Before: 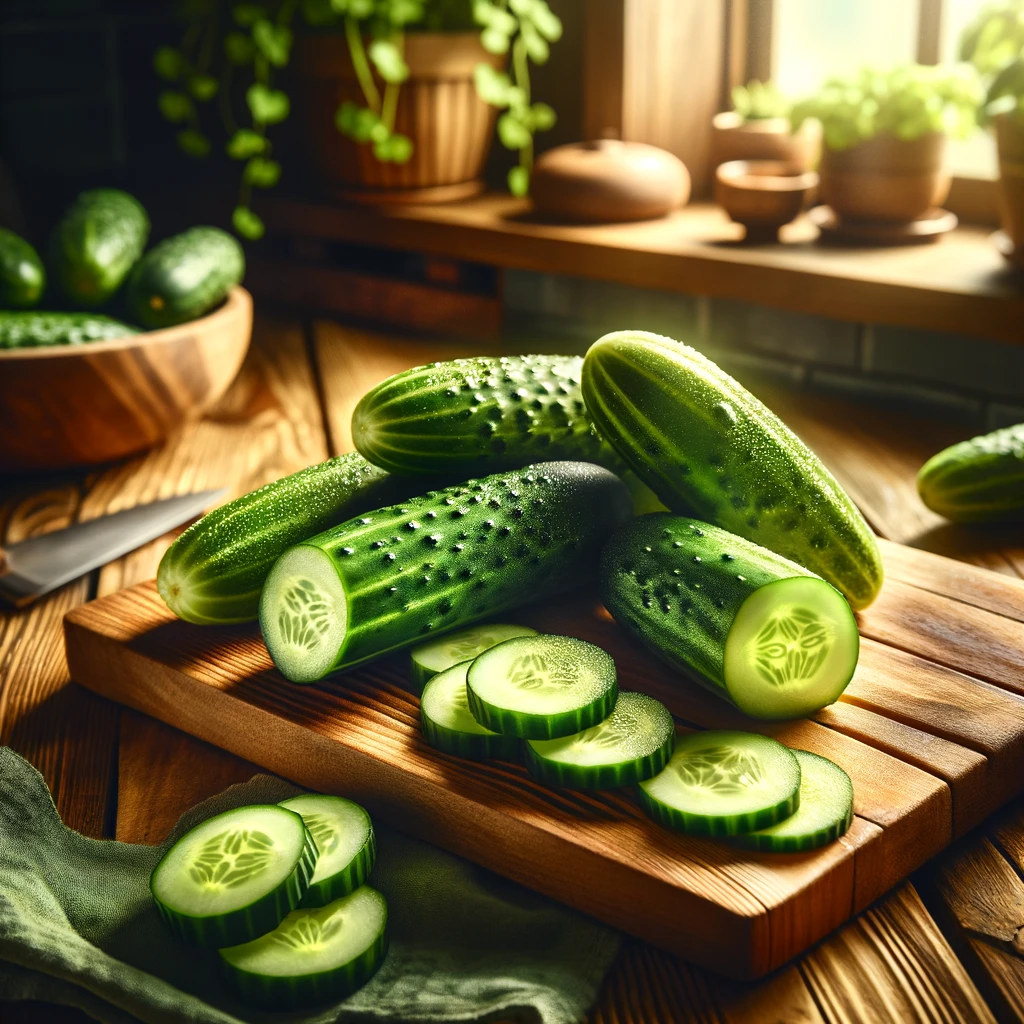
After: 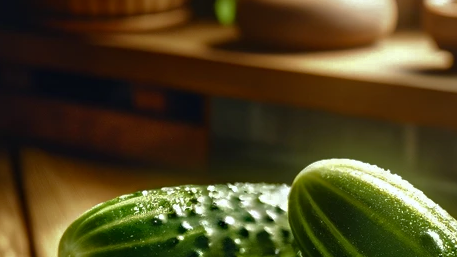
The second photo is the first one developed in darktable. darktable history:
crop: left 28.64%, top 16.832%, right 26.637%, bottom 58.055%
white balance: red 0.967, blue 1.049
base curve: curves: ch0 [(0, 0) (0.841, 0.609) (1, 1)]
tone equalizer: on, module defaults
haze removal: compatibility mode true, adaptive false
